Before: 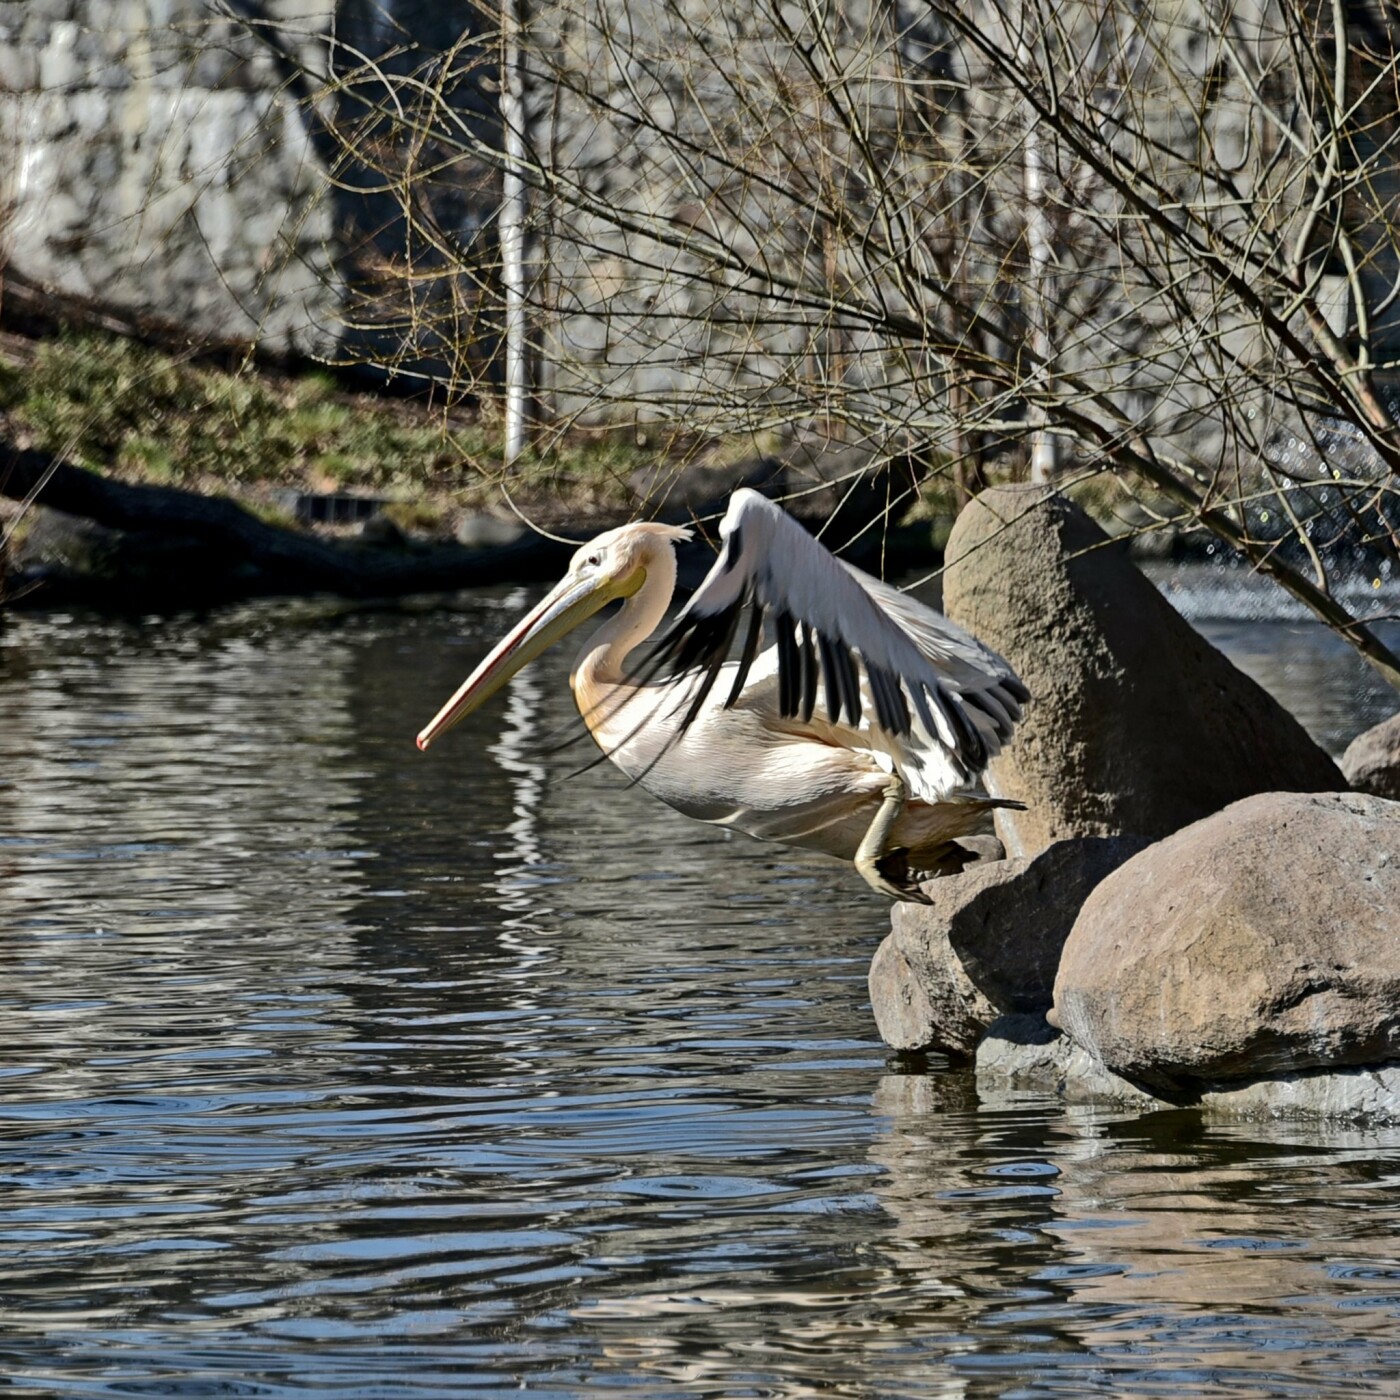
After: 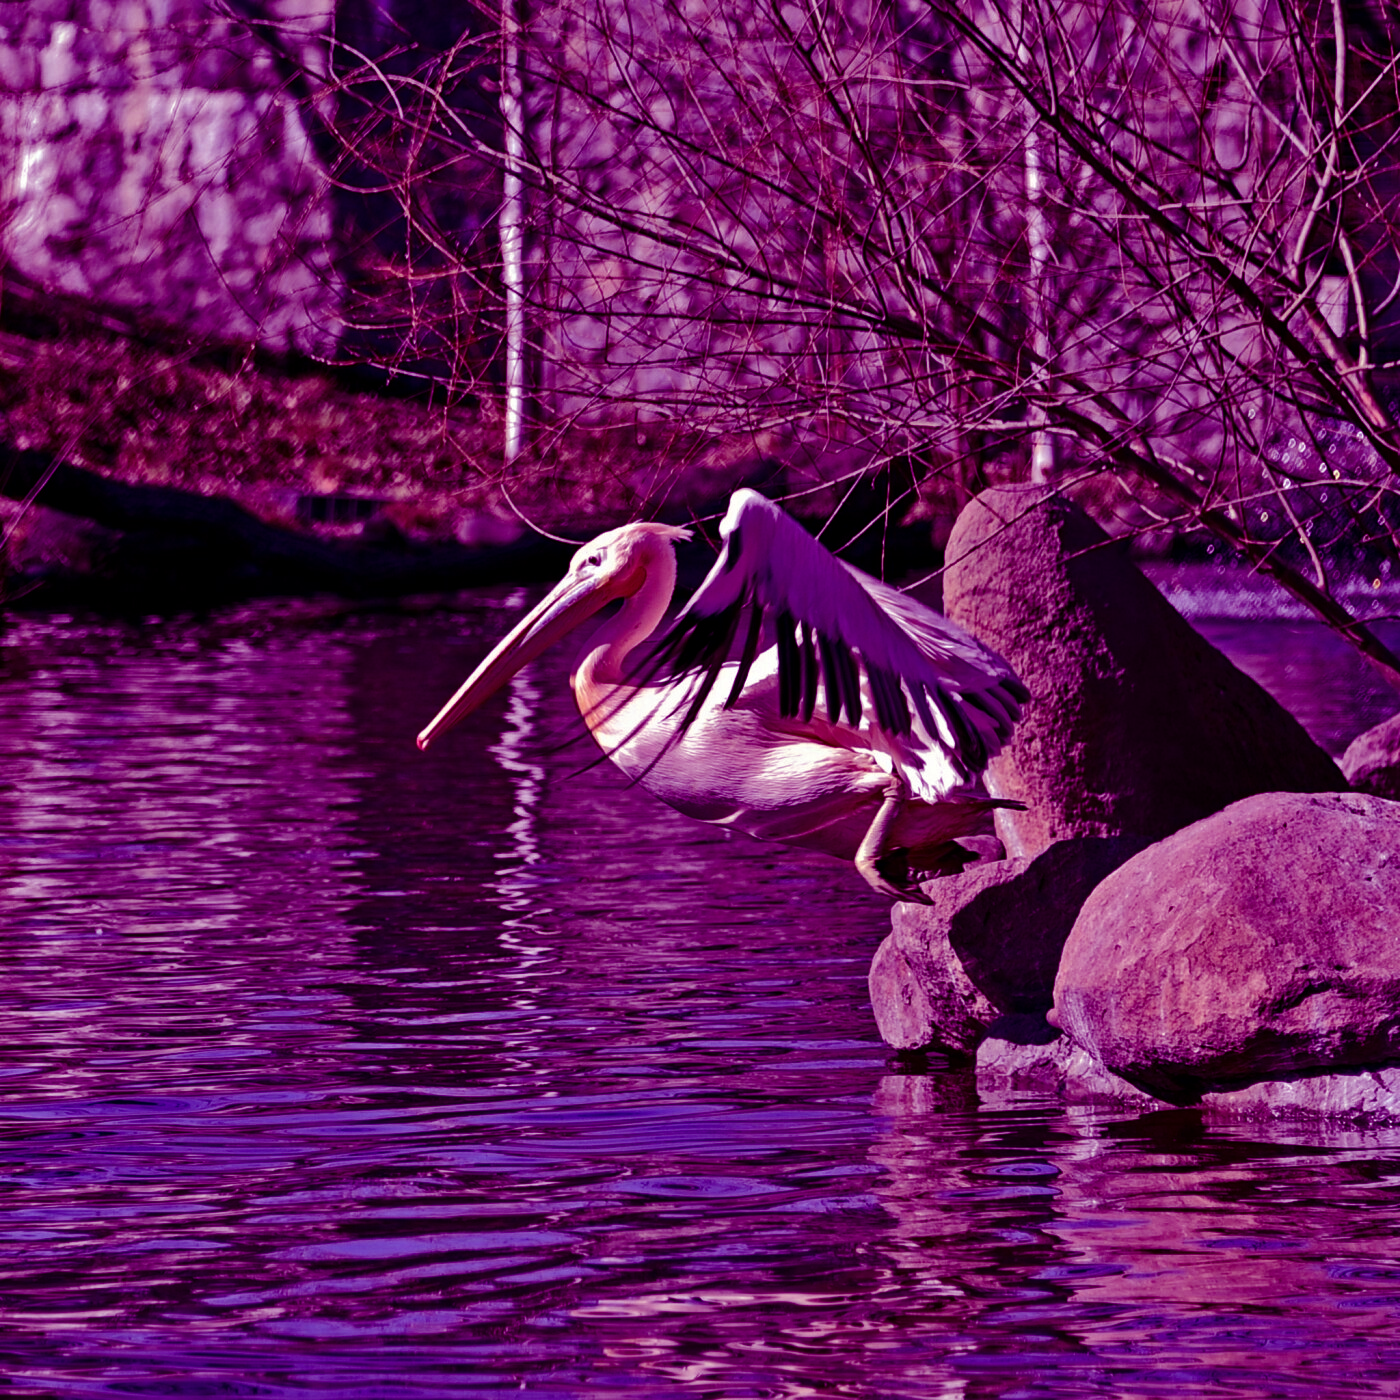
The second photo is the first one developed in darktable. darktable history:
color balance: mode lift, gamma, gain (sRGB), lift [1, 1, 0.101, 1]
white balance: emerald 1
